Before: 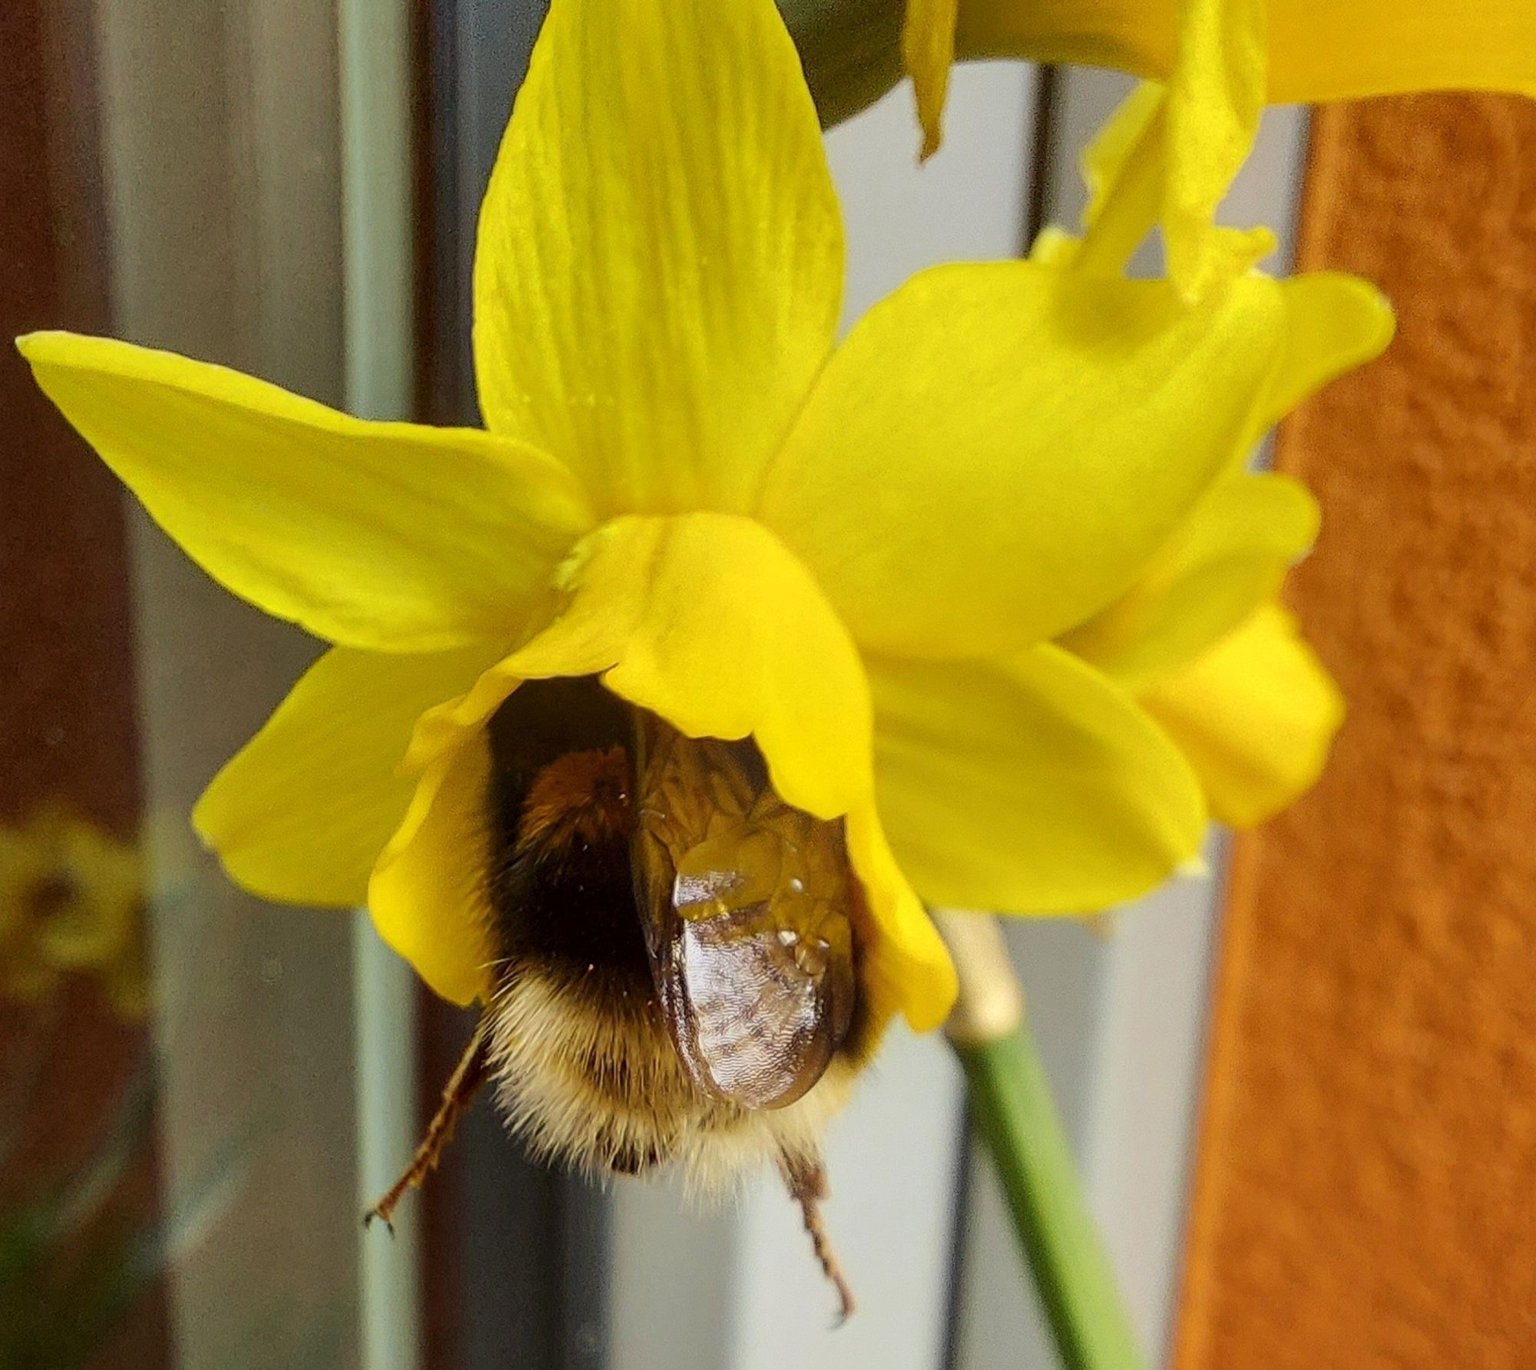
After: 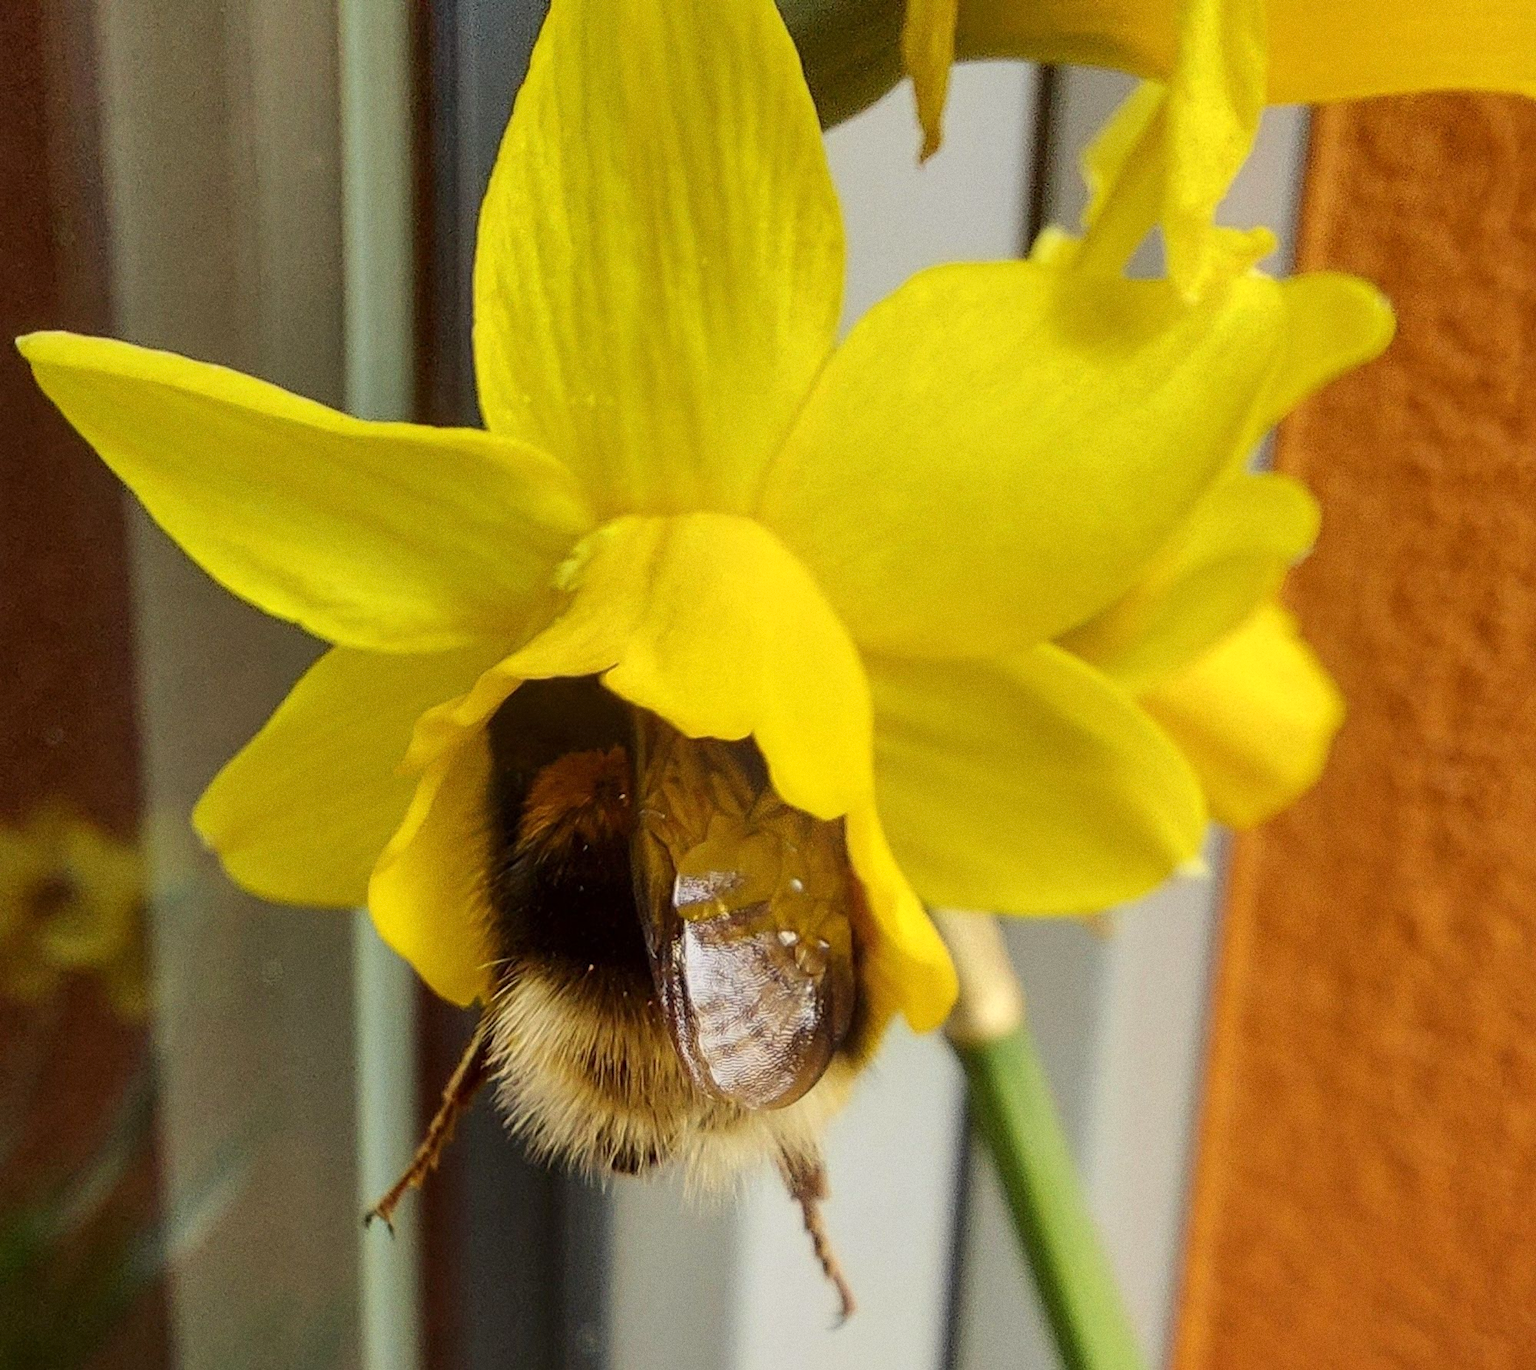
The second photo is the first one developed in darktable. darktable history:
grain: coarseness 0.09 ISO
white balance: red 1.009, blue 0.985
